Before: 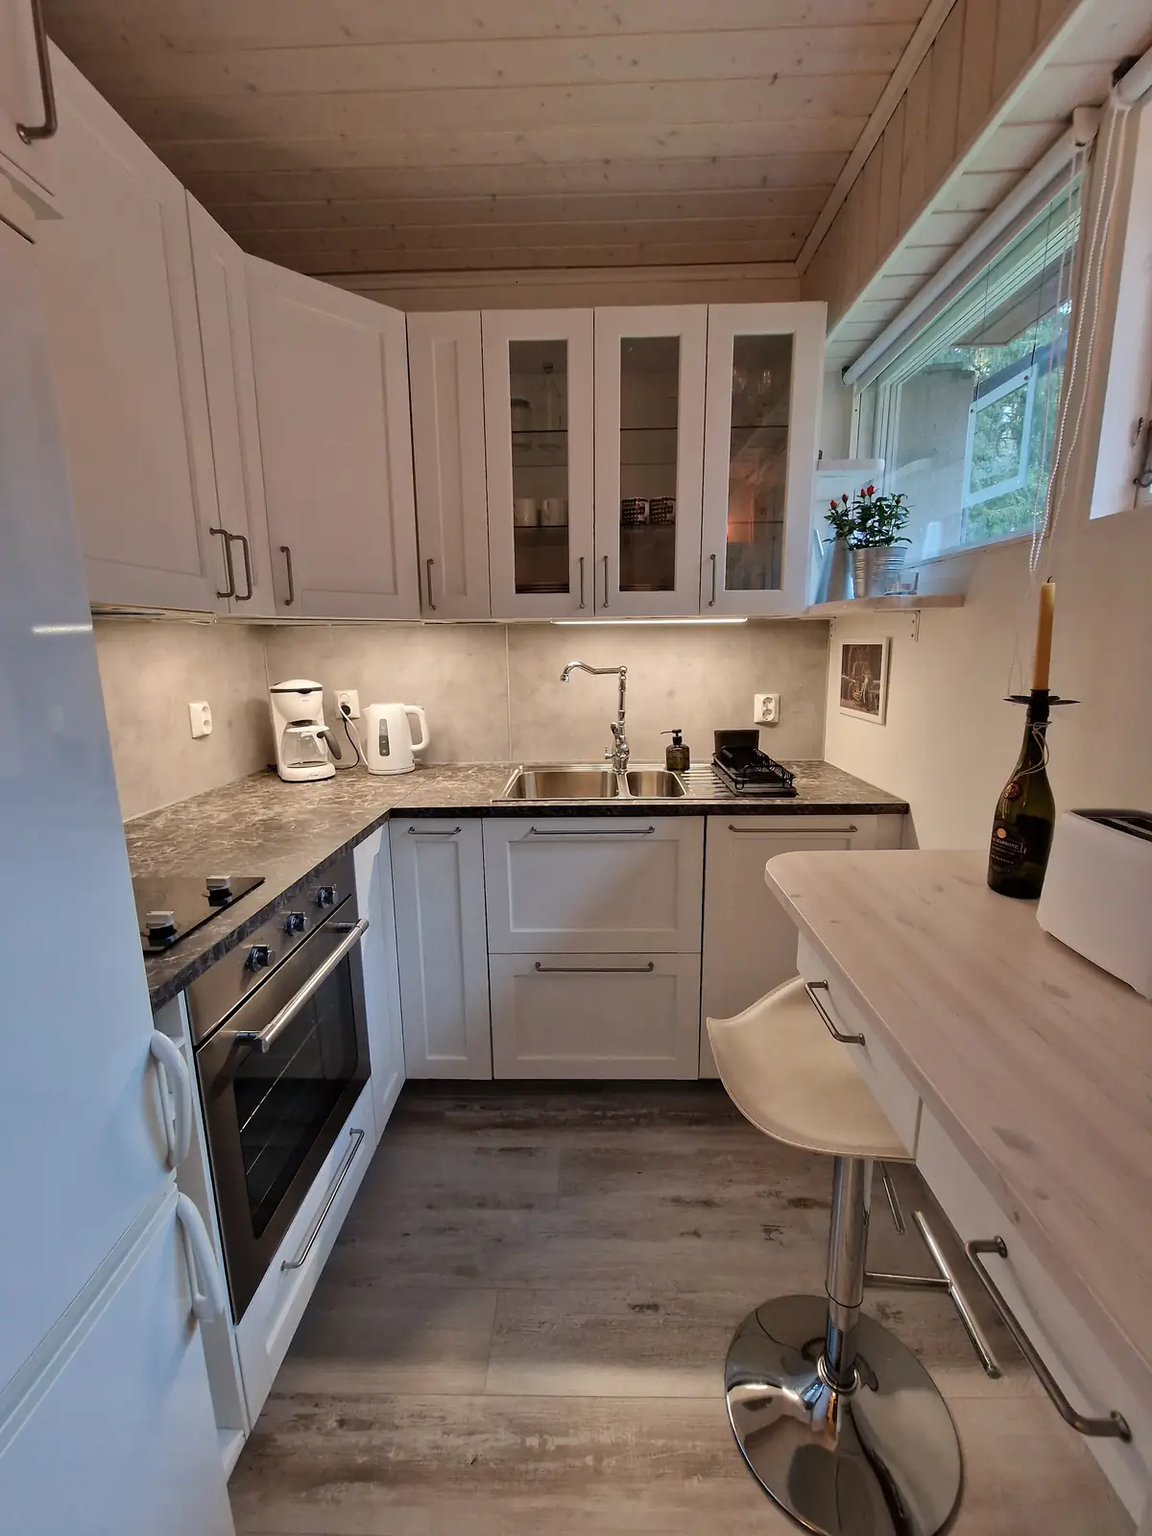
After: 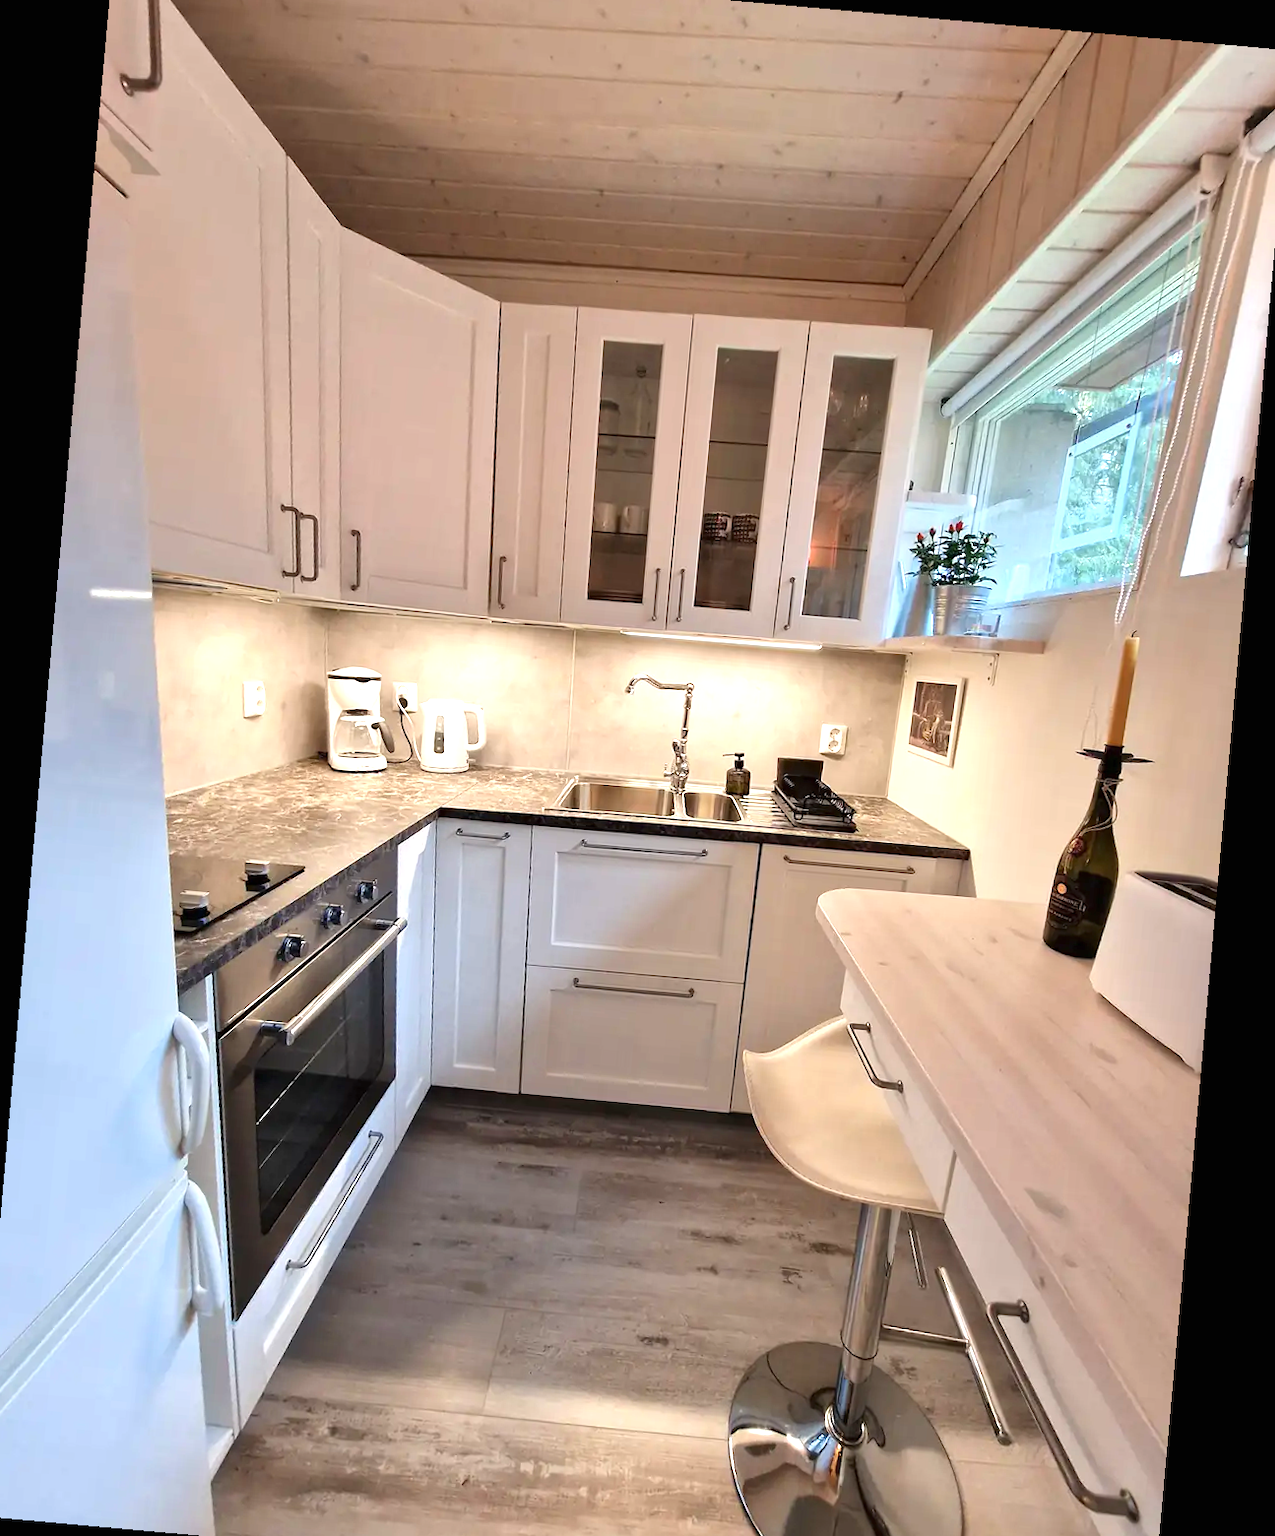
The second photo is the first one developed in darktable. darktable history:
rotate and perspective: rotation 5.12°, automatic cropping off
crop: left 1.964%, top 3.251%, right 1.122%, bottom 4.933%
exposure: black level correction 0, exposure 1.1 EV, compensate exposure bias true, compensate highlight preservation false
